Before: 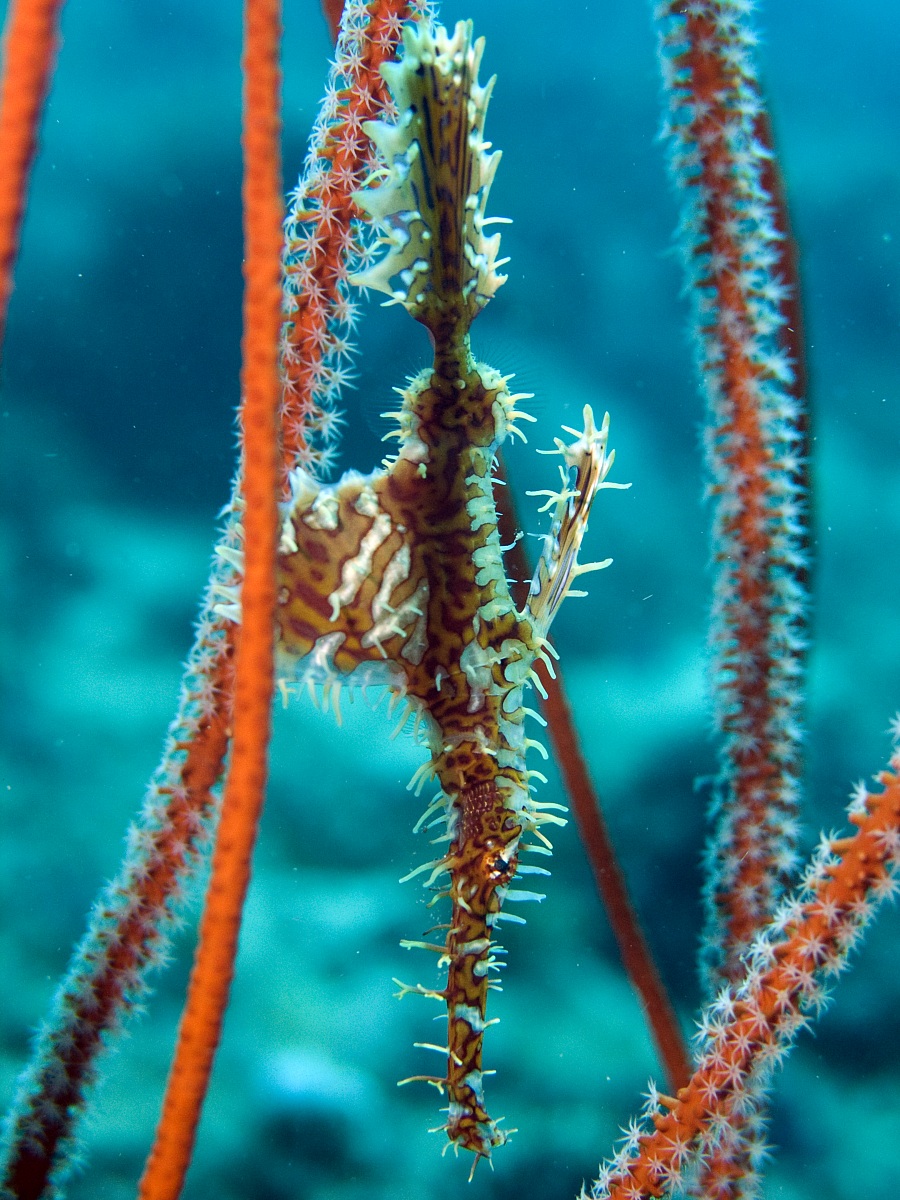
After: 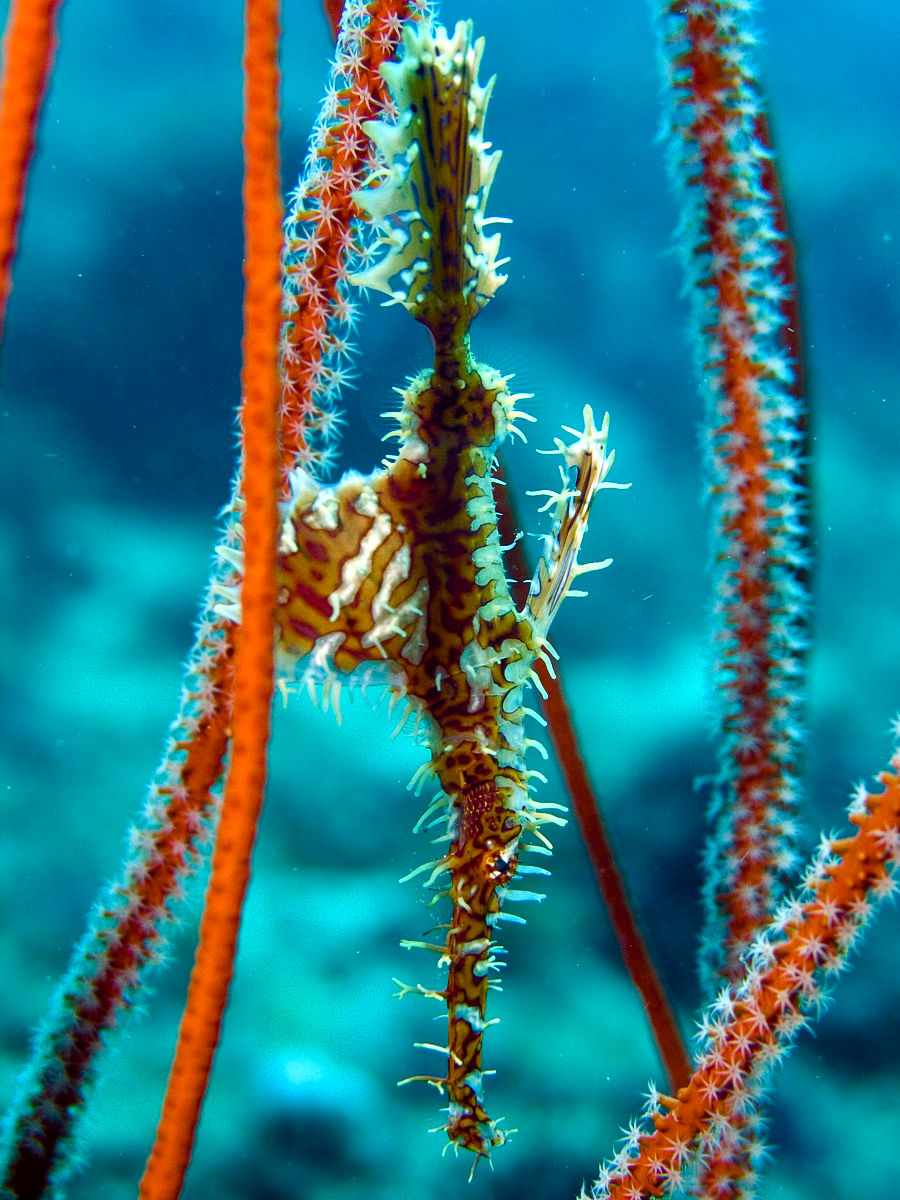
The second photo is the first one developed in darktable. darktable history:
color balance rgb: perceptual saturation grading › global saturation 20%, perceptual saturation grading › highlights -25.814%, perceptual saturation grading › shadows 49.395%, global vibrance 30.088%, contrast 9.396%
